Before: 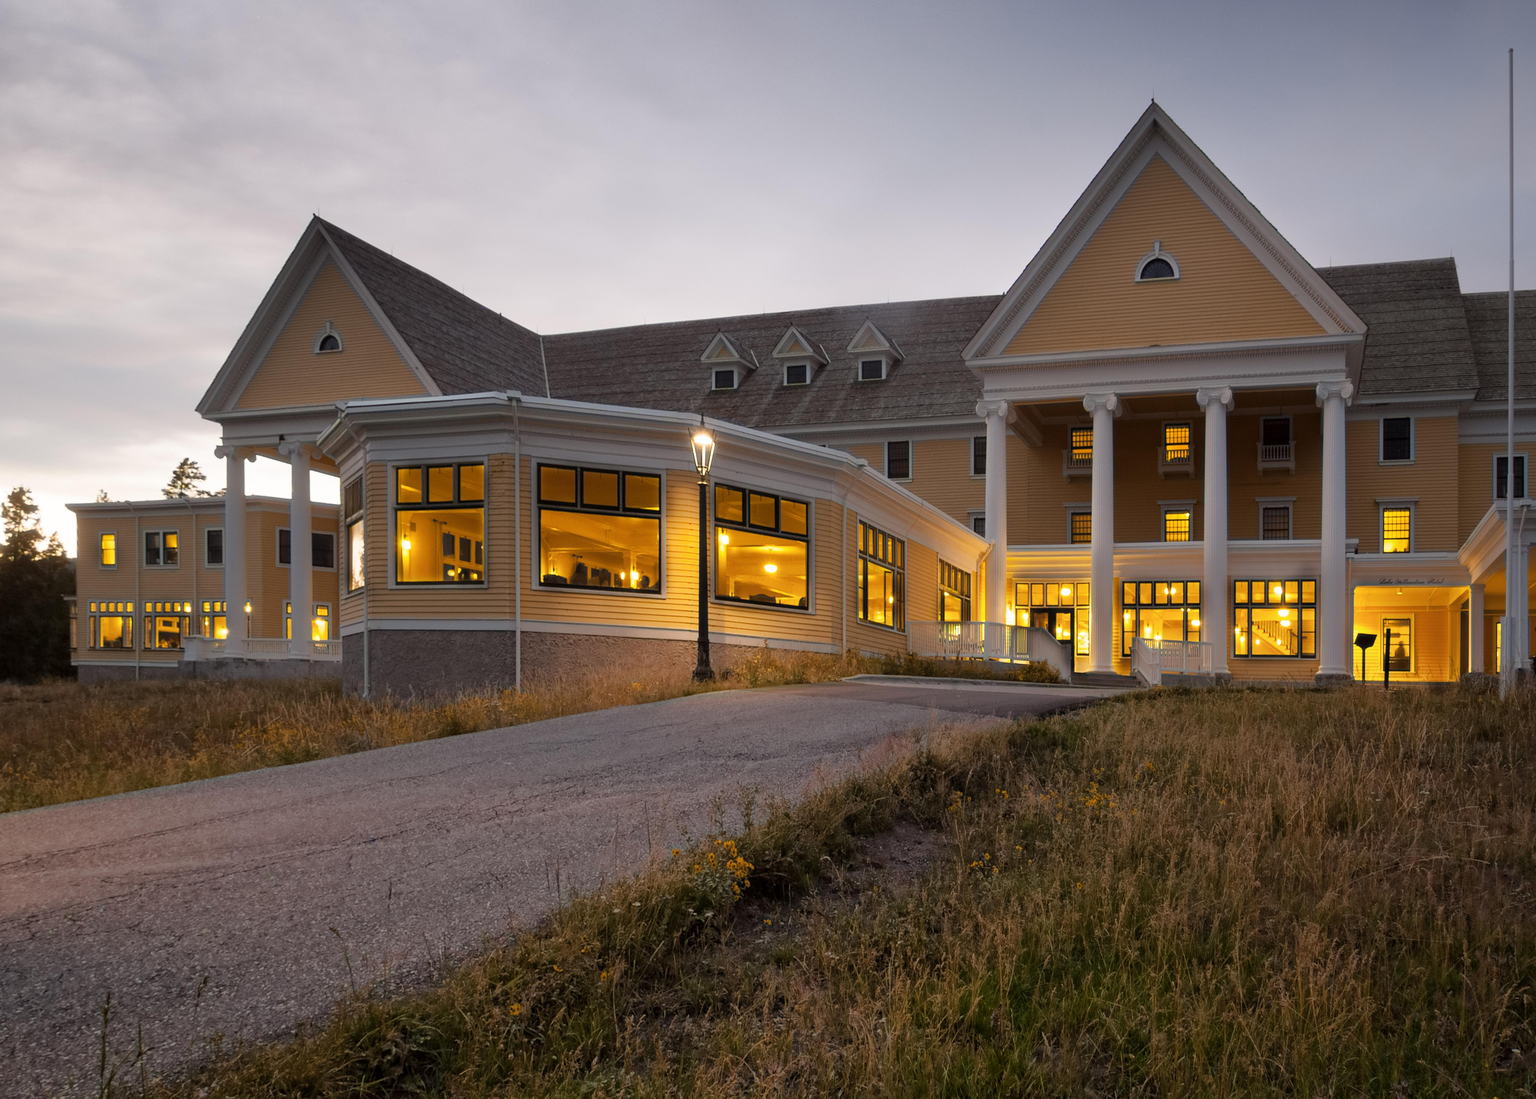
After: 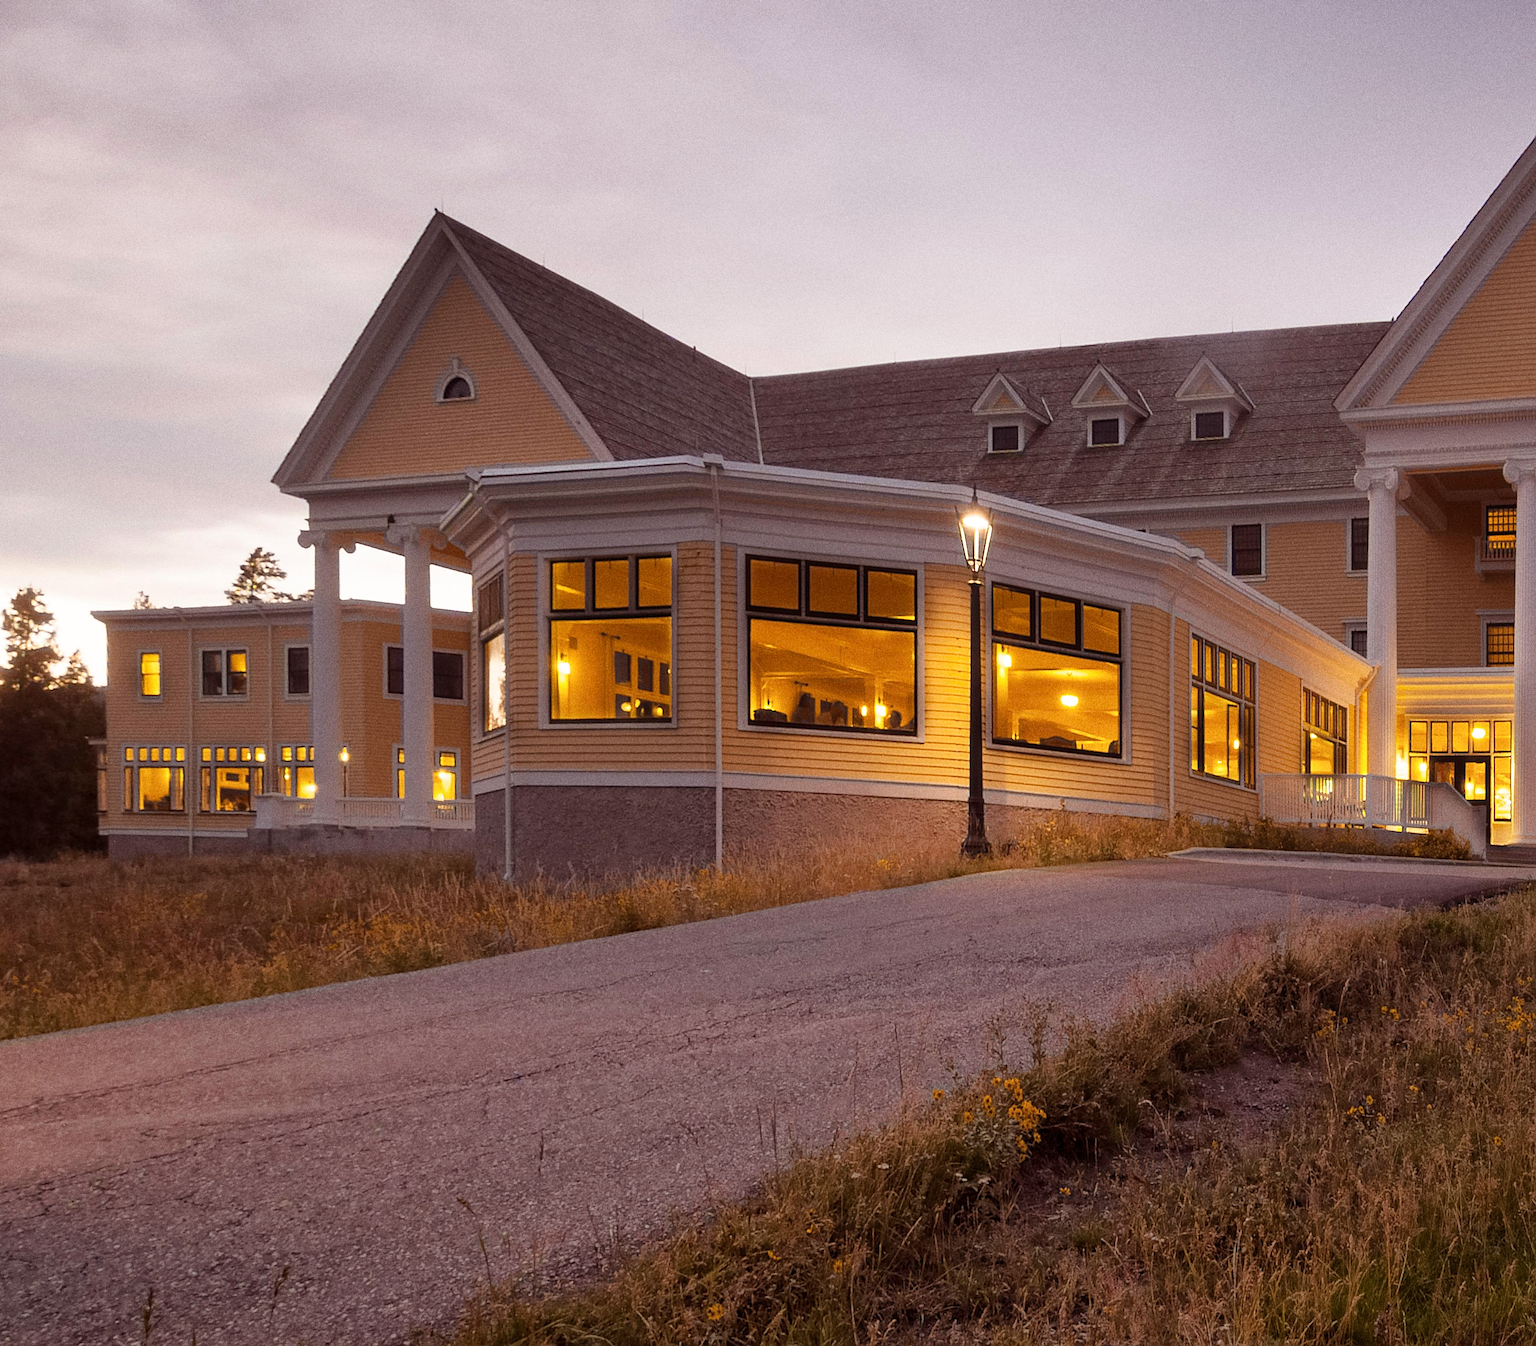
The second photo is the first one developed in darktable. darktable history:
rgb levels: mode RGB, independent channels, levels [[0, 0.474, 1], [0, 0.5, 1], [0, 0.5, 1]]
grain: coarseness 0.09 ISO, strength 40%
sharpen: amount 0.55
crop: top 5.803%, right 27.864%, bottom 5.804%
